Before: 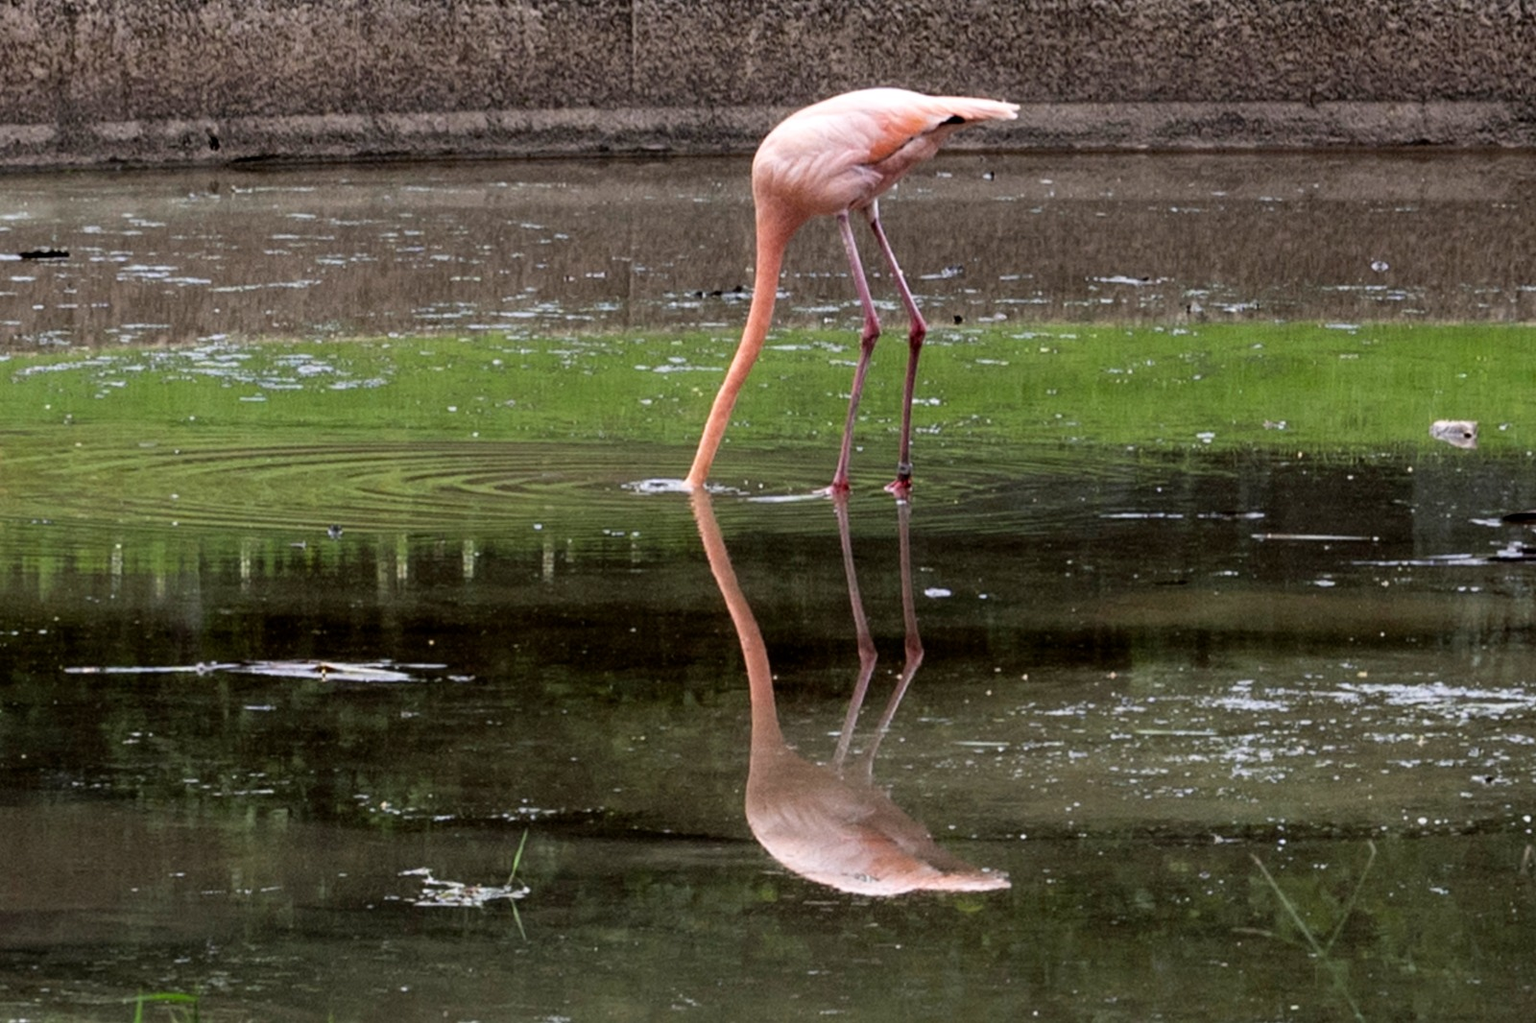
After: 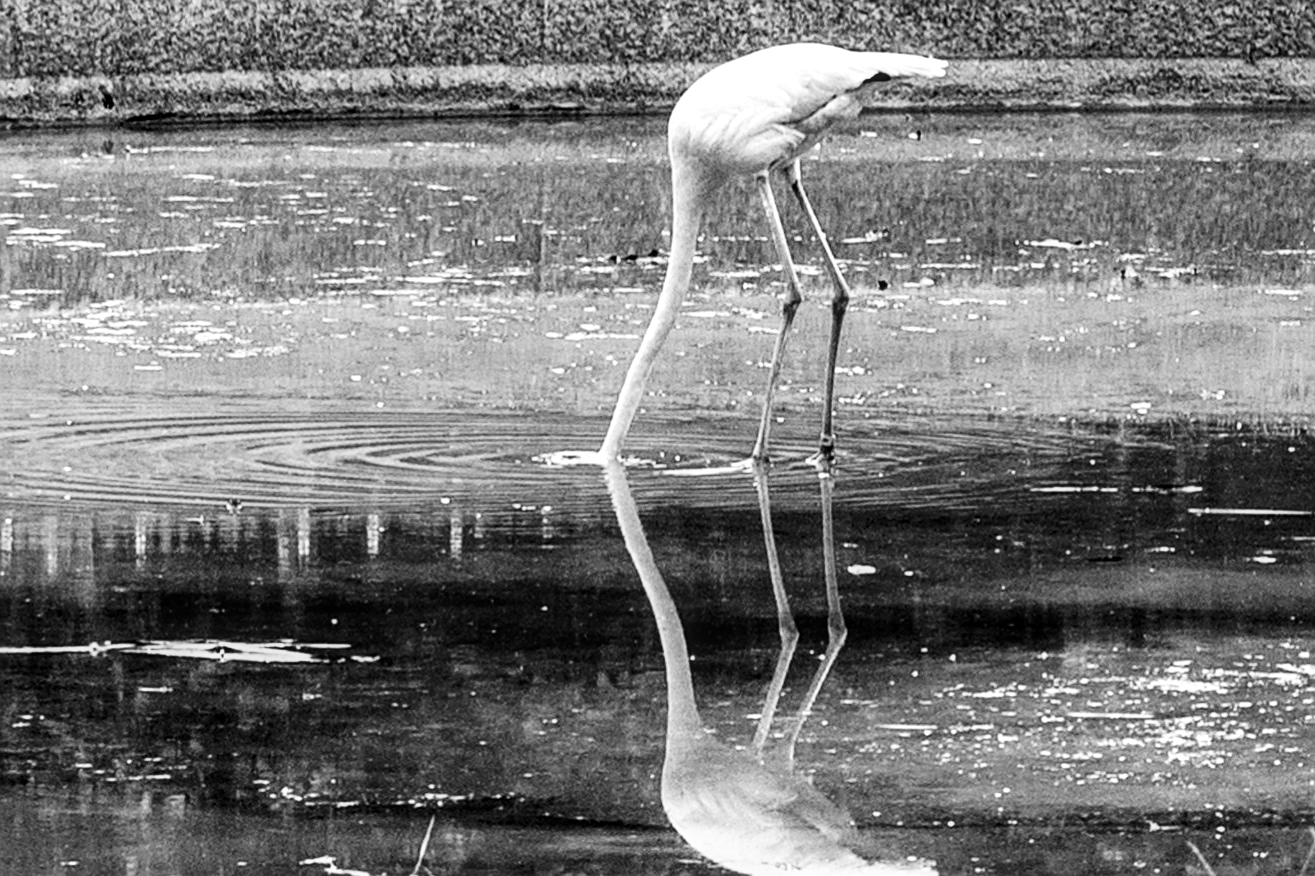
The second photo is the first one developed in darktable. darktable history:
base curve: curves: ch0 [(0, 0) (0.007, 0.004) (0.027, 0.03) (0.046, 0.07) (0.207, 0.54) (0.442, 0.872) (0.673, 0.972) (1, 1)], preserve colors none
sharpen: on, module defaults
color balance: lift [1.004, 1.002, 1.002, 0.998], gamma [1, 1.007, 1.002, 0.993], gain [1, 0.977, 1.013, 1.023], contrast -3.64%
monochrome: on, module defaults
crop and rotate: left 7.196%, top 4.574%, right 10.605%, bottom 13.178%
local contrast: on, module defaults
